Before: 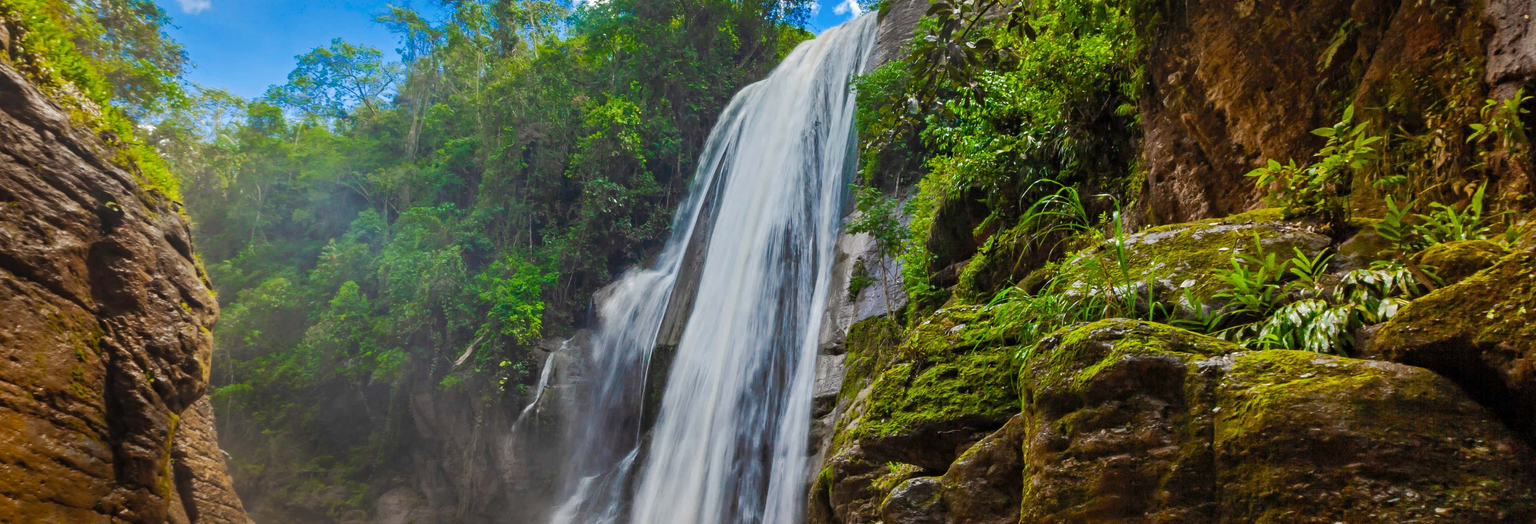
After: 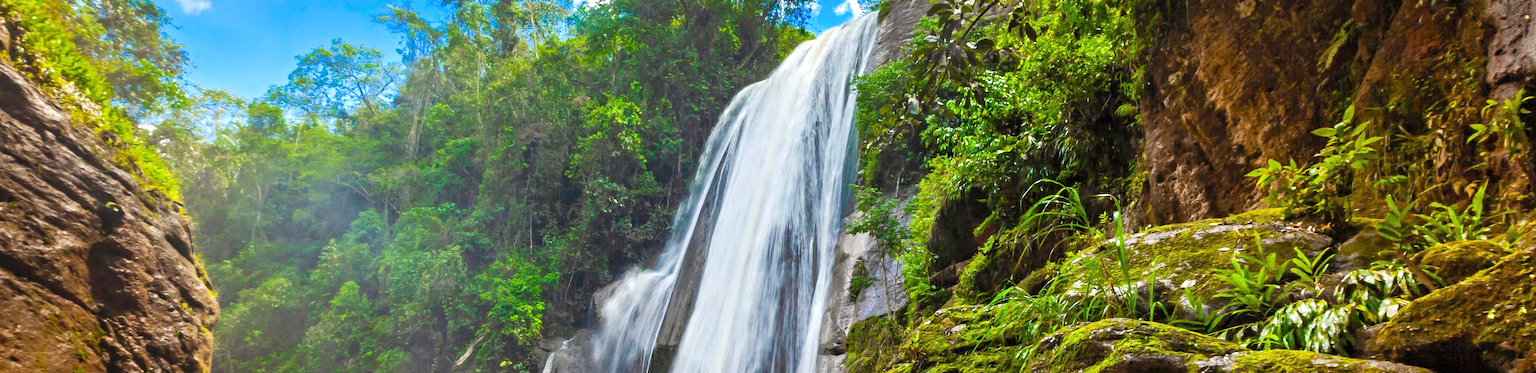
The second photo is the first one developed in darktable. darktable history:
exposure: exposure 0.6 EV, compensate highlight preservation false
crop: bottom 28.576%
